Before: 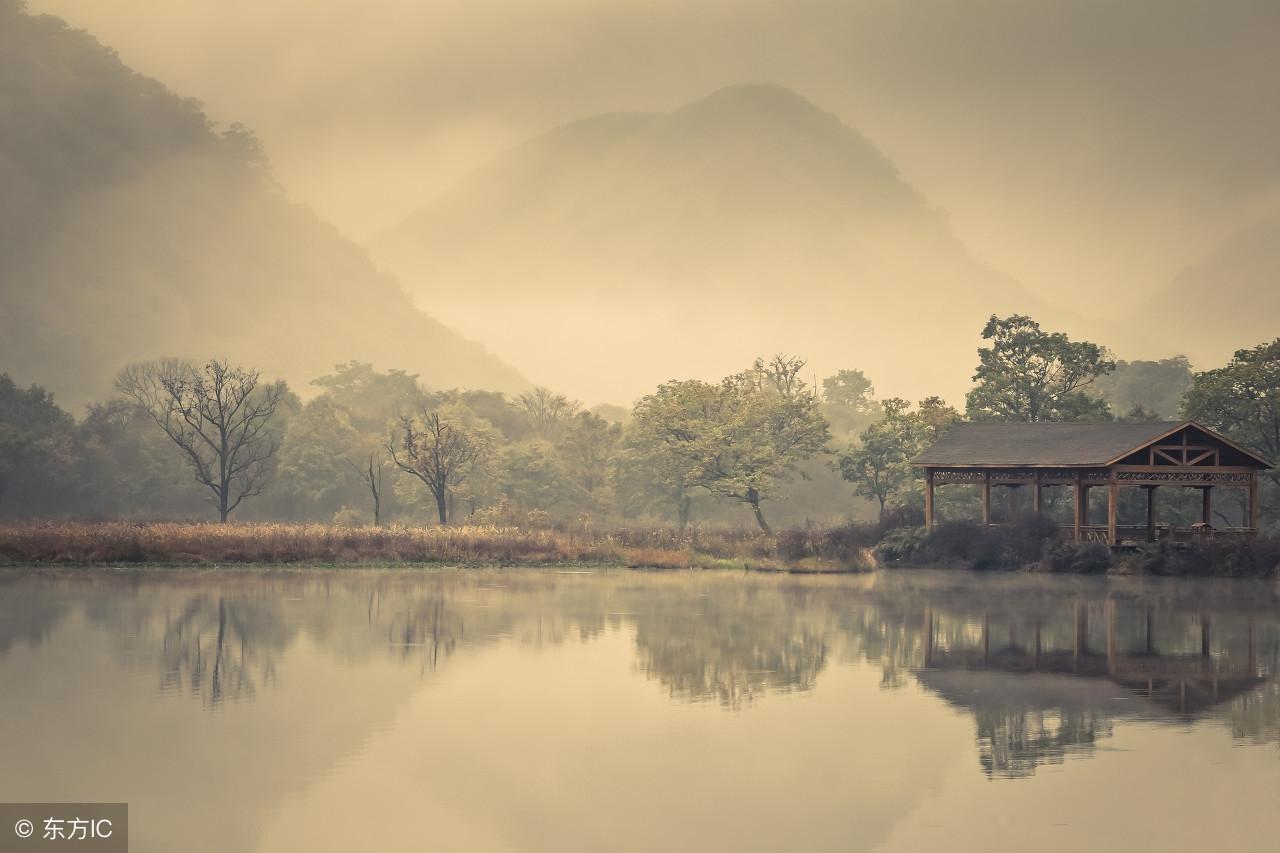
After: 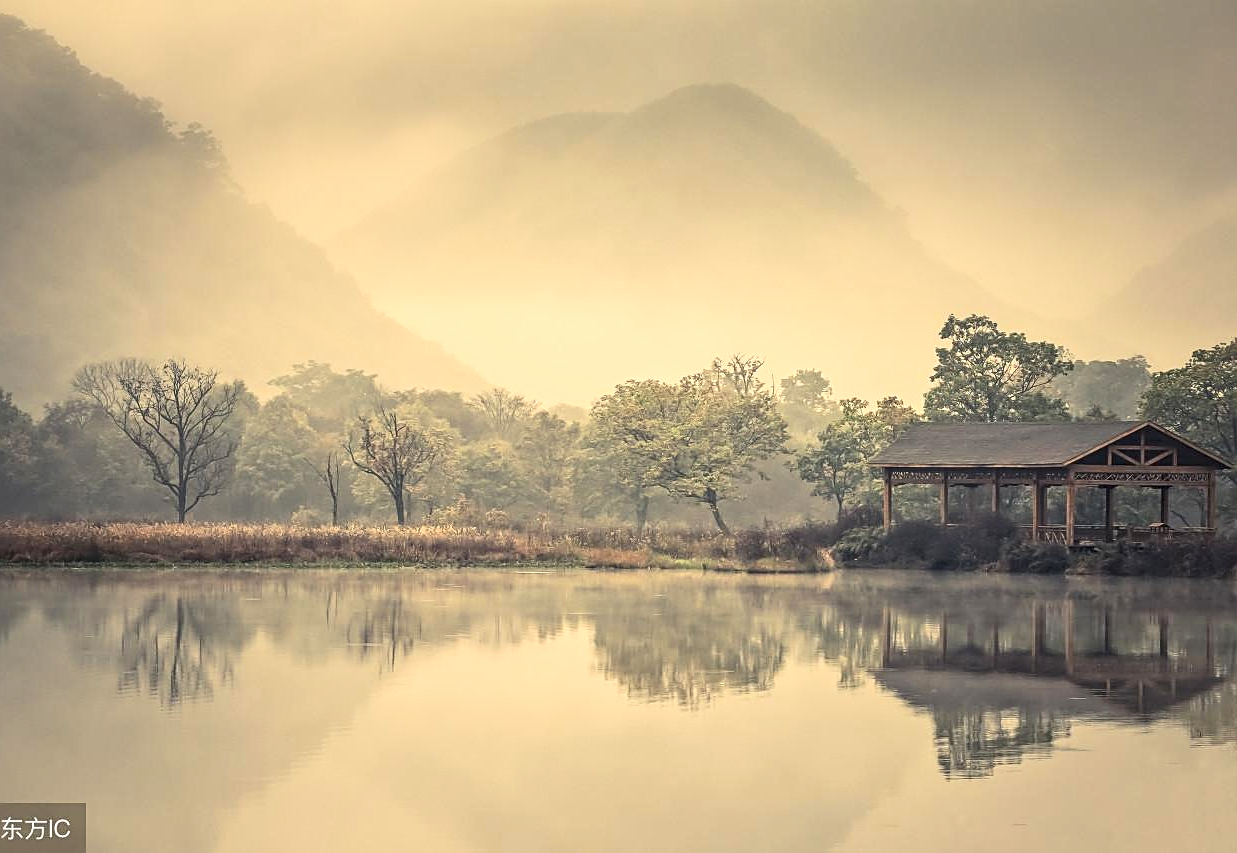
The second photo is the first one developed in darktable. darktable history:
base curve: curves: ch0 [(0, 0) (0.303, 0.277) (1, 1)], preserve colors none
crop and rotate: left 3.296%
contrast brightness saturation: contrast 0.197, brightness 0.149, saturation 0.136
sharpen: on, module defaults
local contrast: detail 130%
